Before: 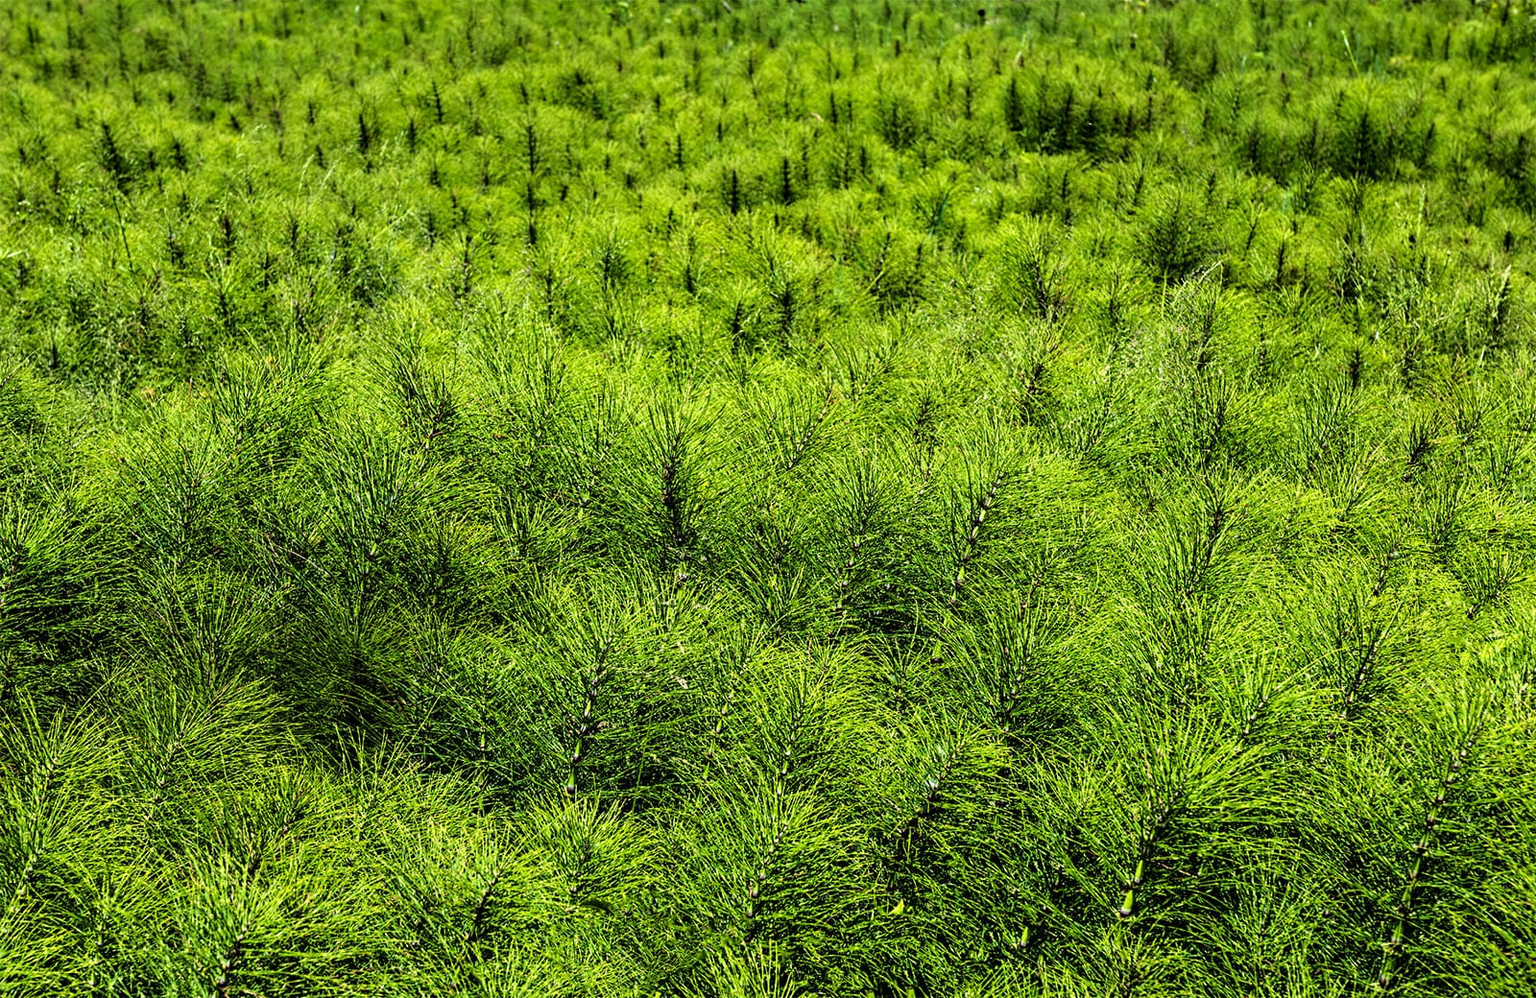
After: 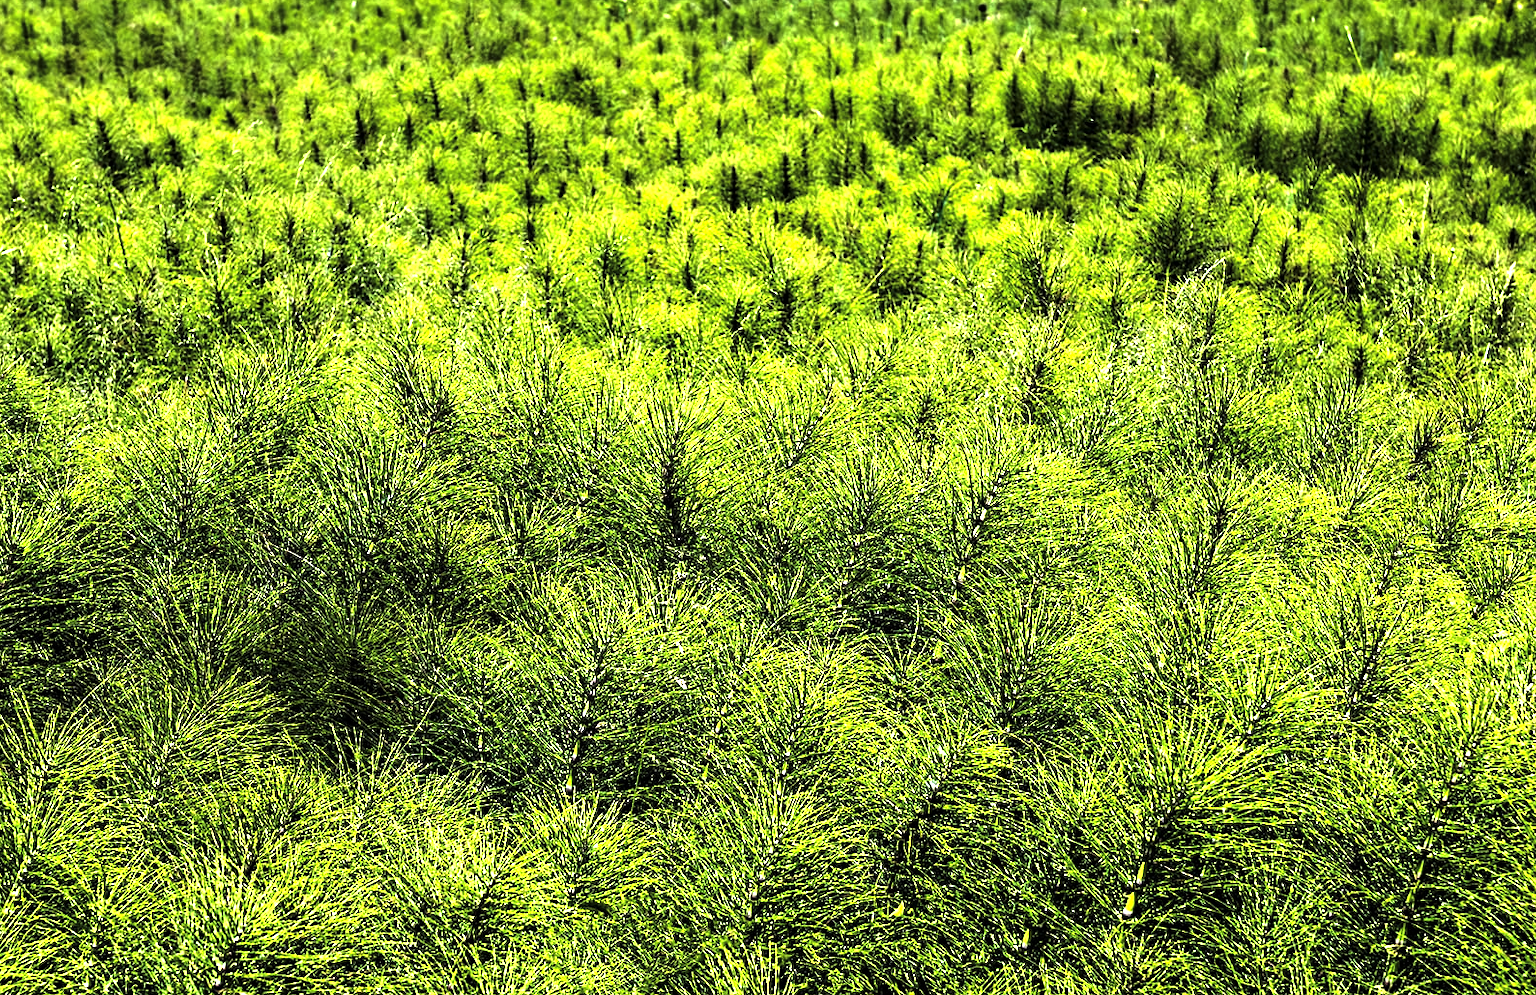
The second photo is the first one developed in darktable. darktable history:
tone equalizer: on, module defaults
crop: left 0.434%, top 0.485%, right 0.244%, bottom 0.386%
exposure: exposure 1.2 EV, compensate highlight preservation false
levels: levels [0, 0.618, 1]
